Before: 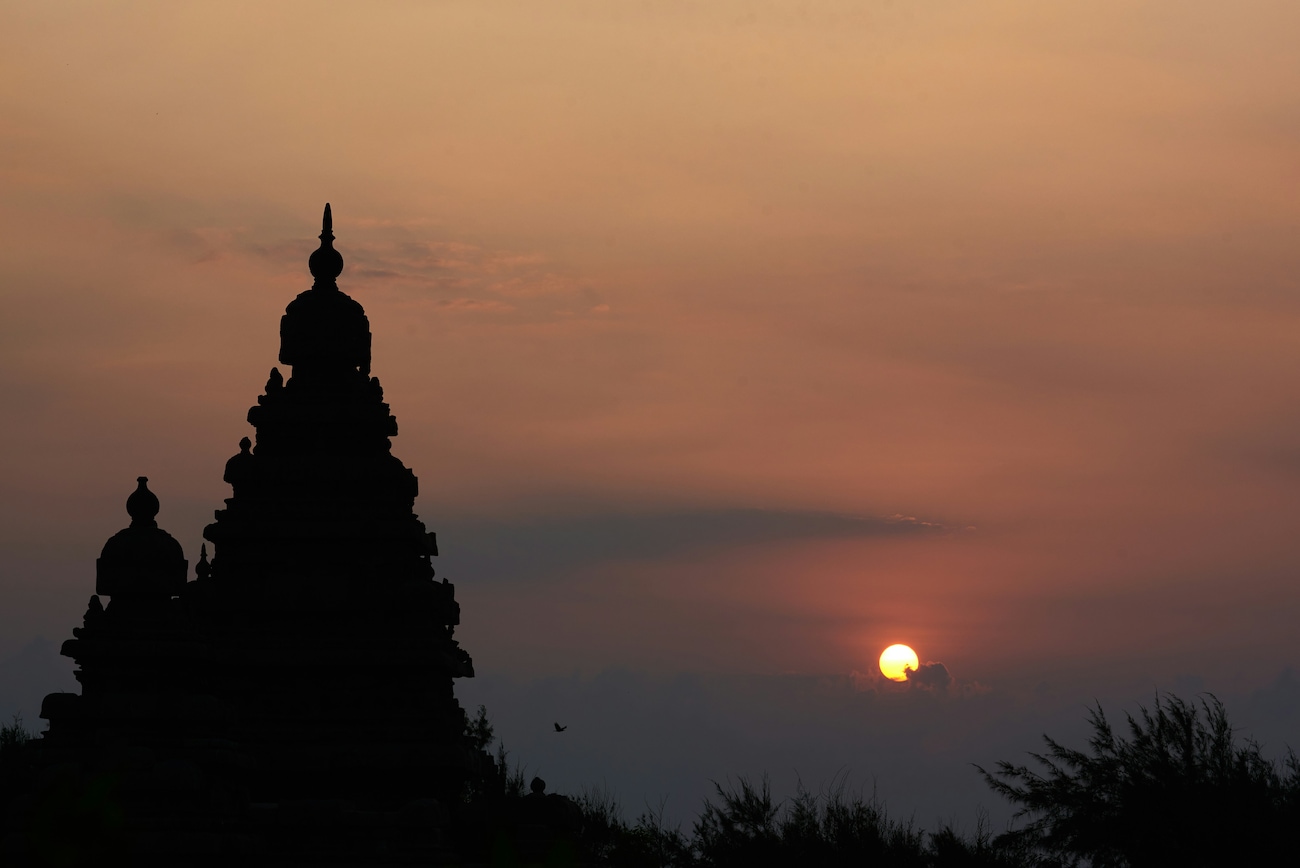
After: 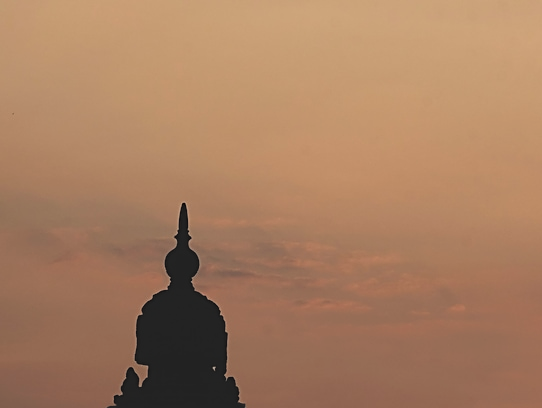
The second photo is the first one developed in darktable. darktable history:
exposure: black level correction -0.015, compensate exposure bias true, compensate highlight preservation false
crop and rotate: left 11.154%, top 0.095%, right 47.093%, bottom 52.886%
sharpen: on, module defaults
